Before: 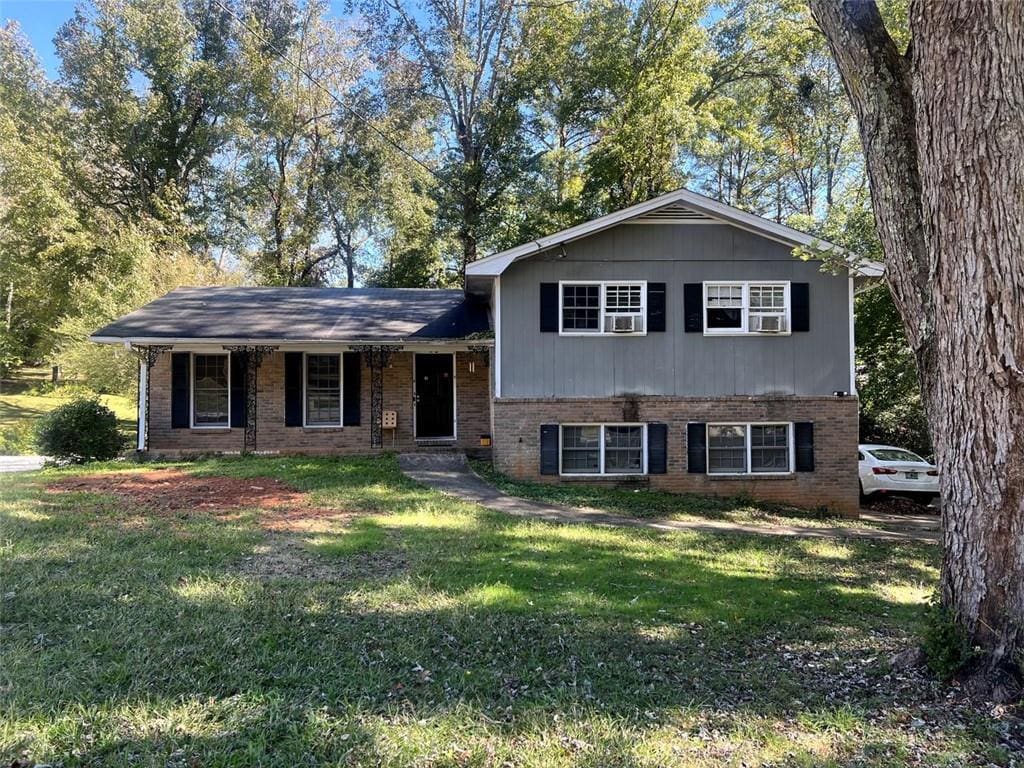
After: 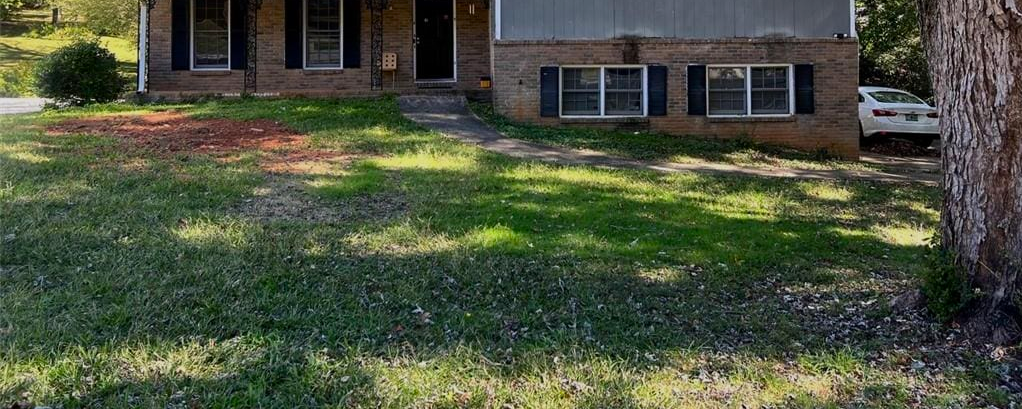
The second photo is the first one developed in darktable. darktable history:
crop and rotate: top 46.677%, right 0.101%
exposure: exposure -0.489 EV, compensate exposure bias true, compensate highlight preservation false
contrast brightness saturation: contrast 0.09, saturation 0.275
